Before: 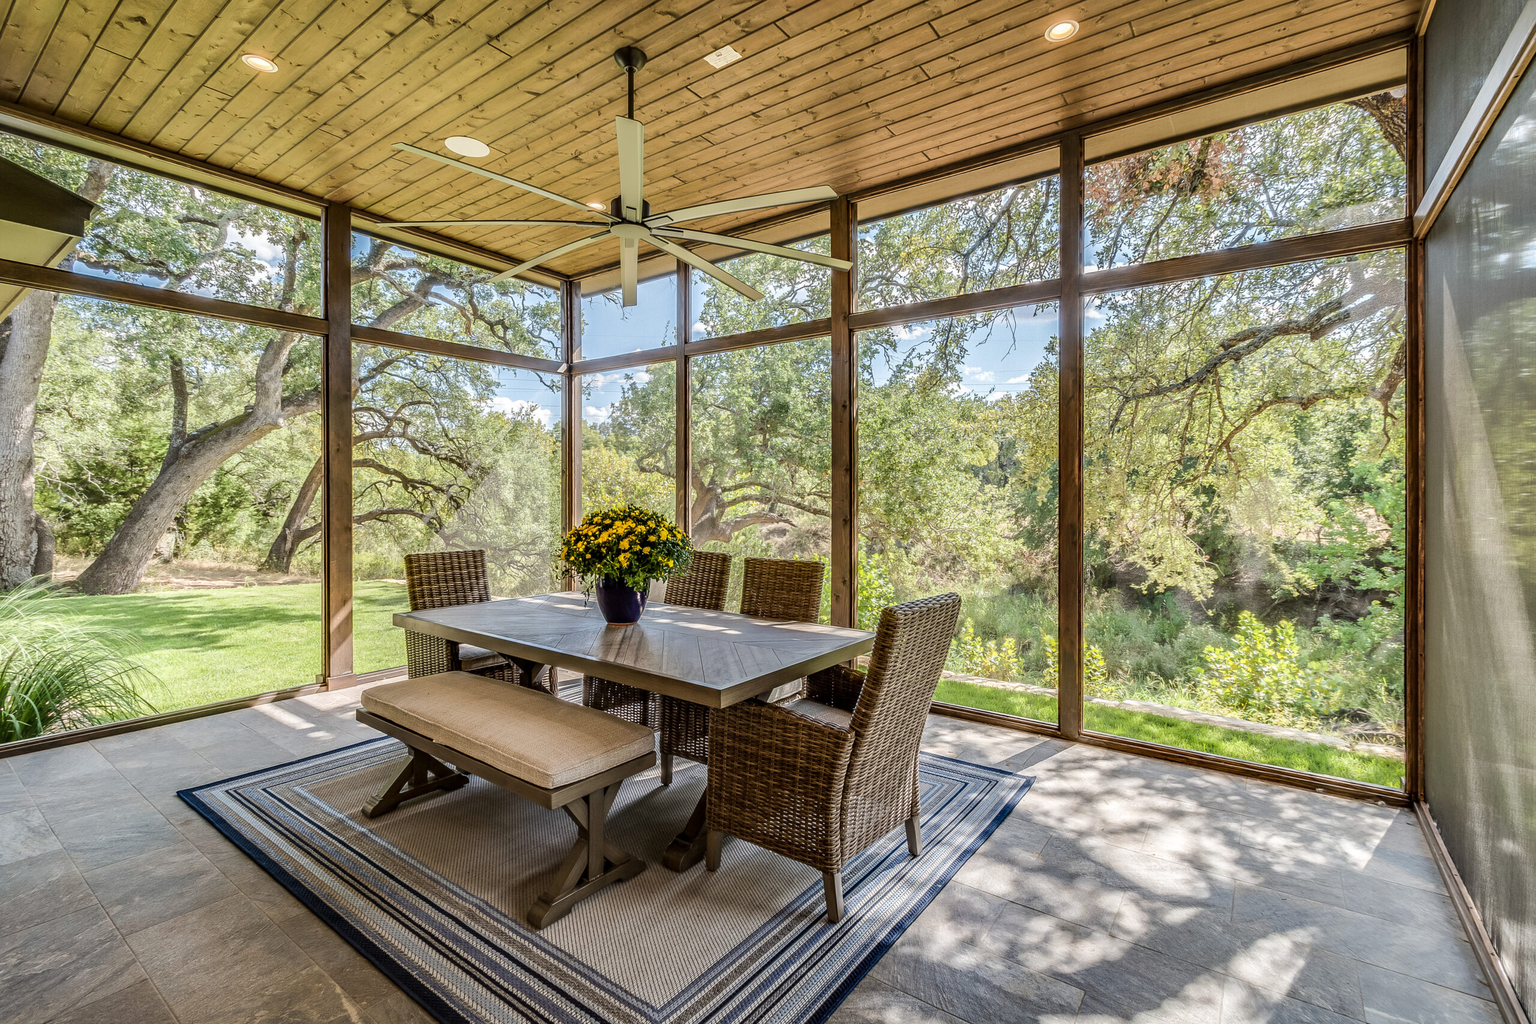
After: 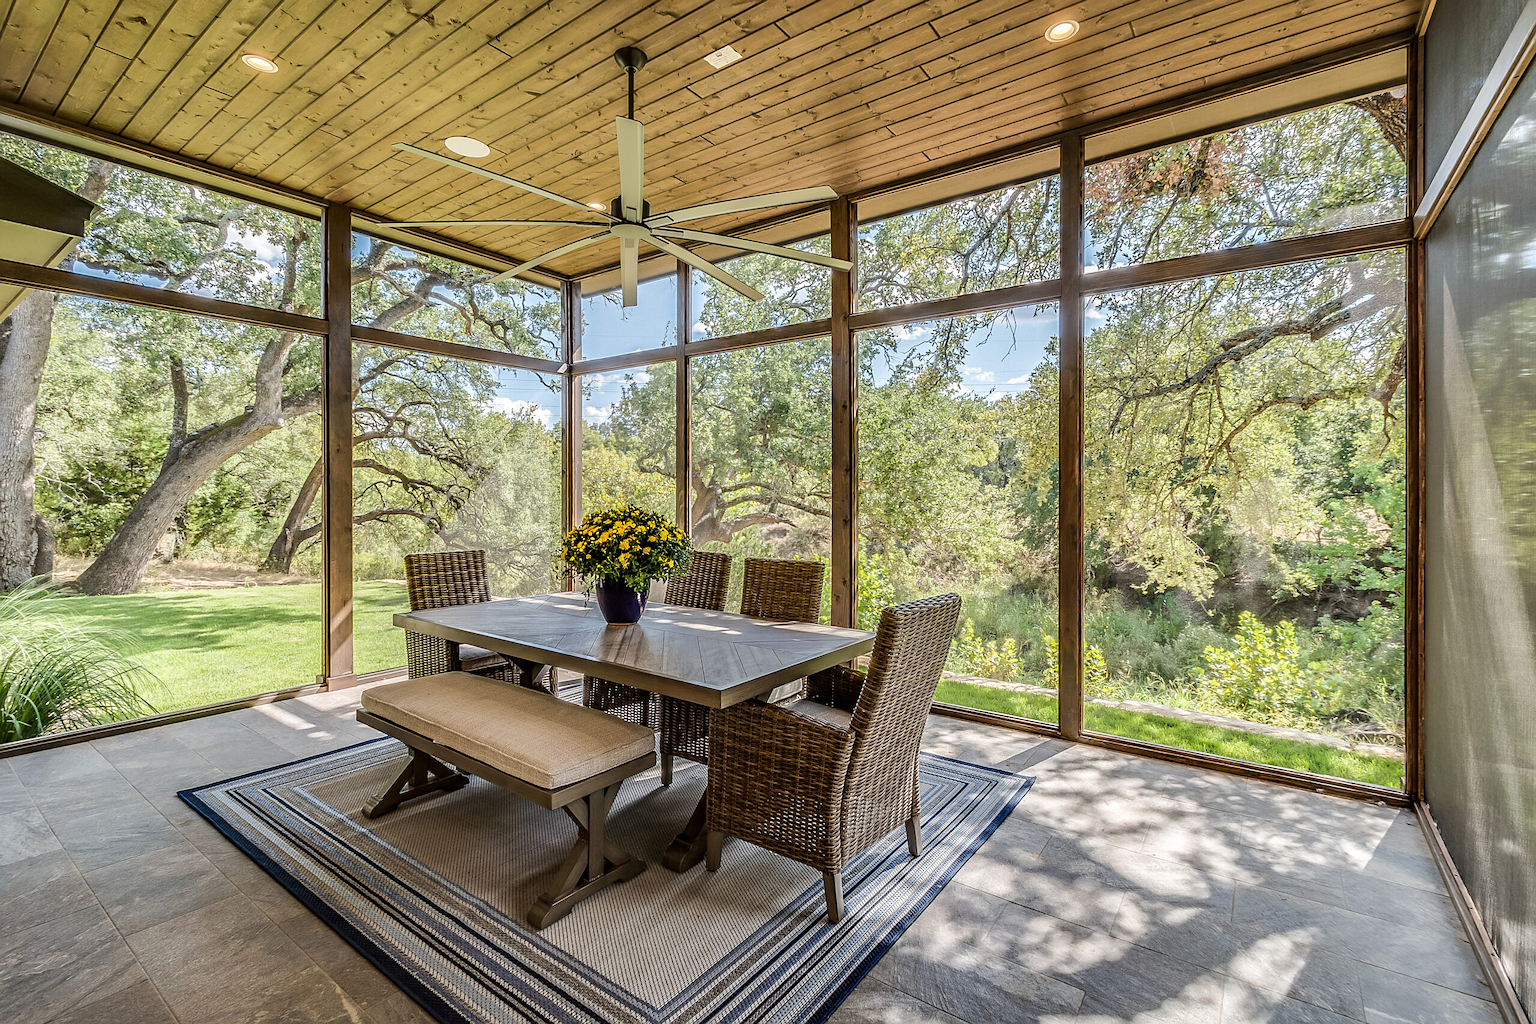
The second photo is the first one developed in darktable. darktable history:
sharpen: radius 1.891, amount 0.406, threshold 1.563
